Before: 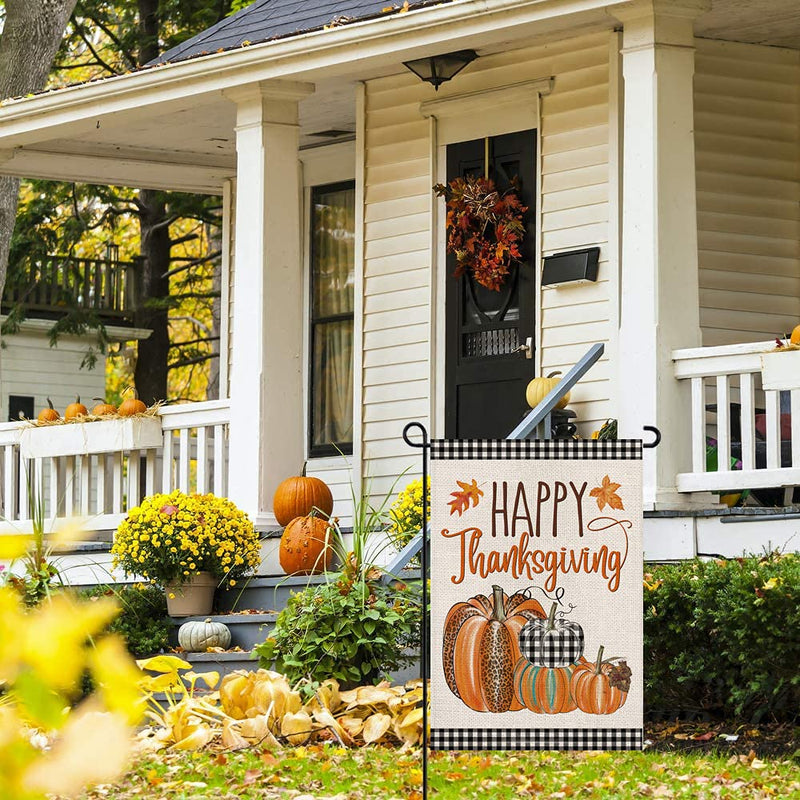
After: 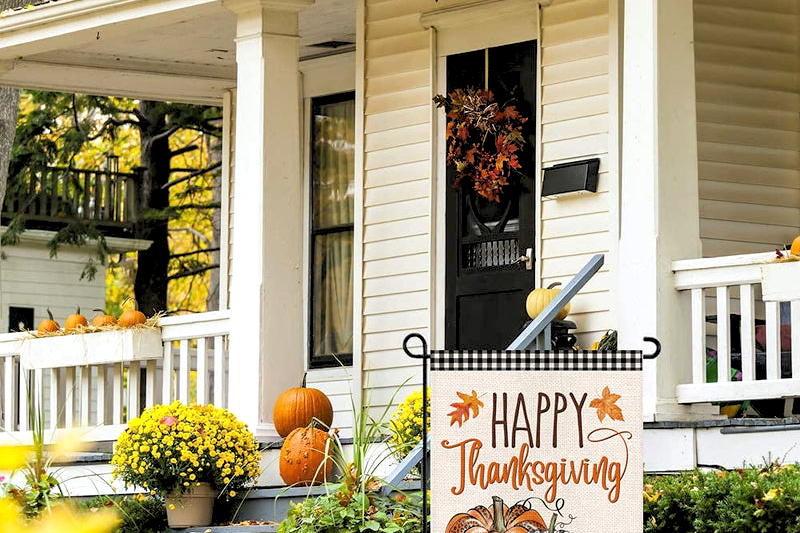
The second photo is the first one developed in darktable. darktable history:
crop: top 11.166%, bottom 22.168%
rgb levels: levels [[0.013, 0.434, 0.89], [0, 0.5, 1], [0, 0.5, 1]]
